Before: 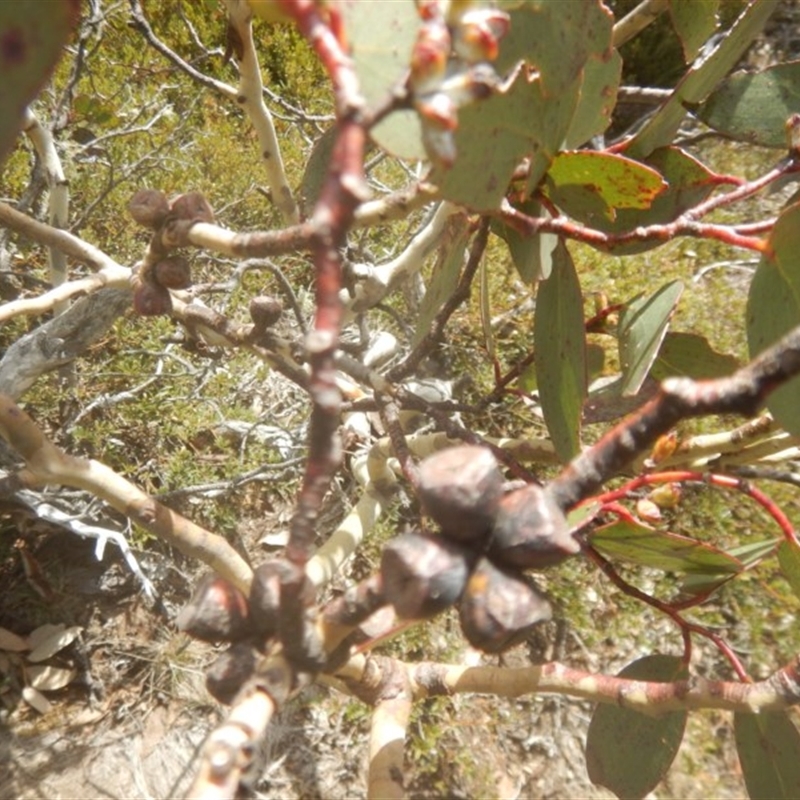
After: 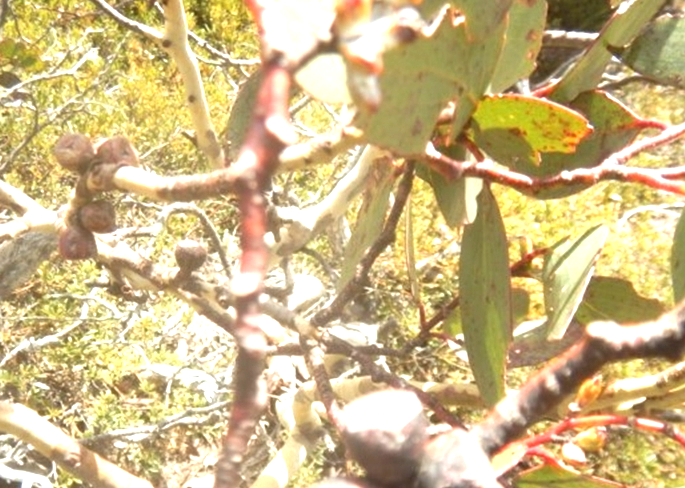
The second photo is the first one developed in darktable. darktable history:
exposure: black level correction 0, exposure 1.2 EV, compensate exposure bias true, compensate highlight preservation false
crop and rotate: left 9.463%, top 7.109%, right 4.803%, bottom 31.829%
